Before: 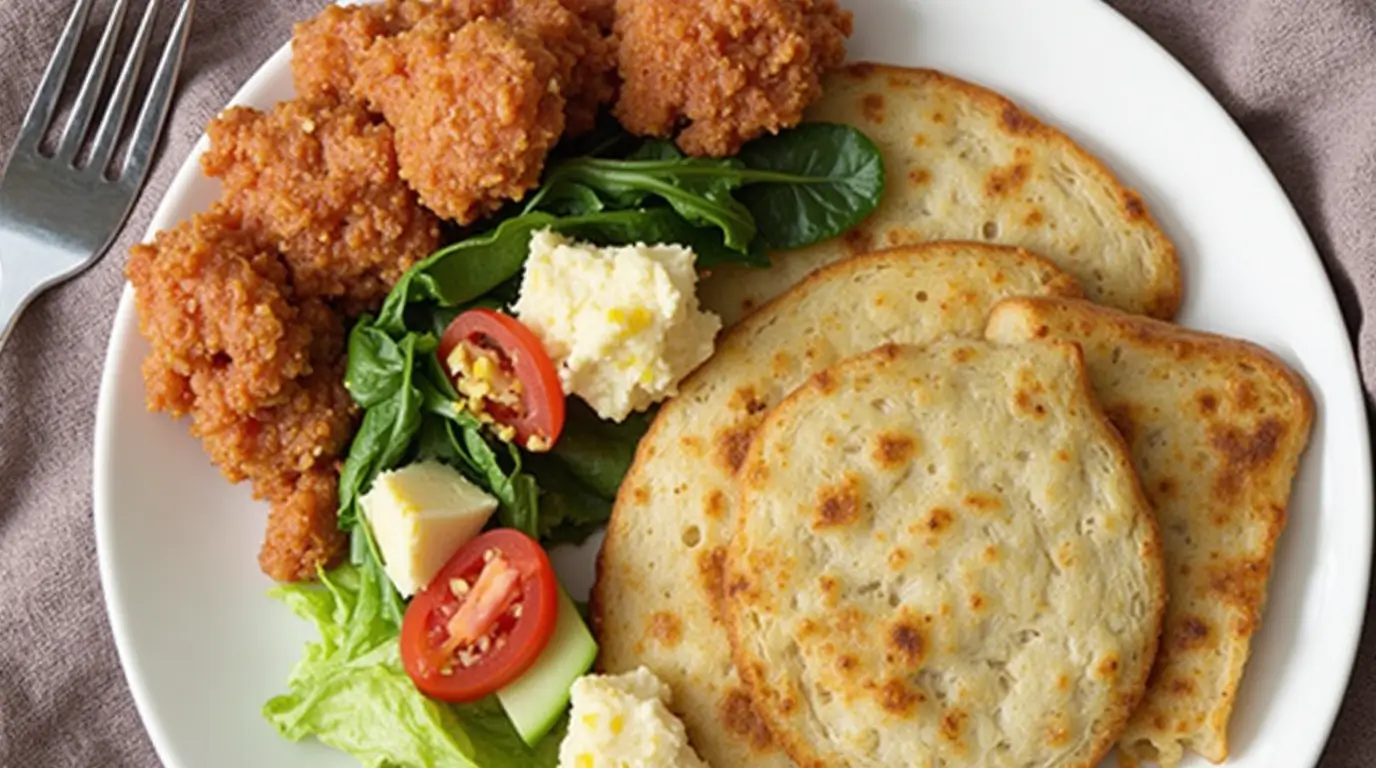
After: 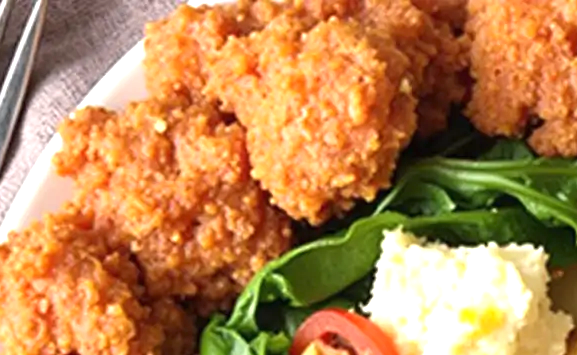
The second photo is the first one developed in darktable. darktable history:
crop and rotate: left 10.817%, top 0.062%, right 47.194%, bottom 53.626%
exposure: black level correction 0, exposure 0.9 EV, compensate highlight preservation false
